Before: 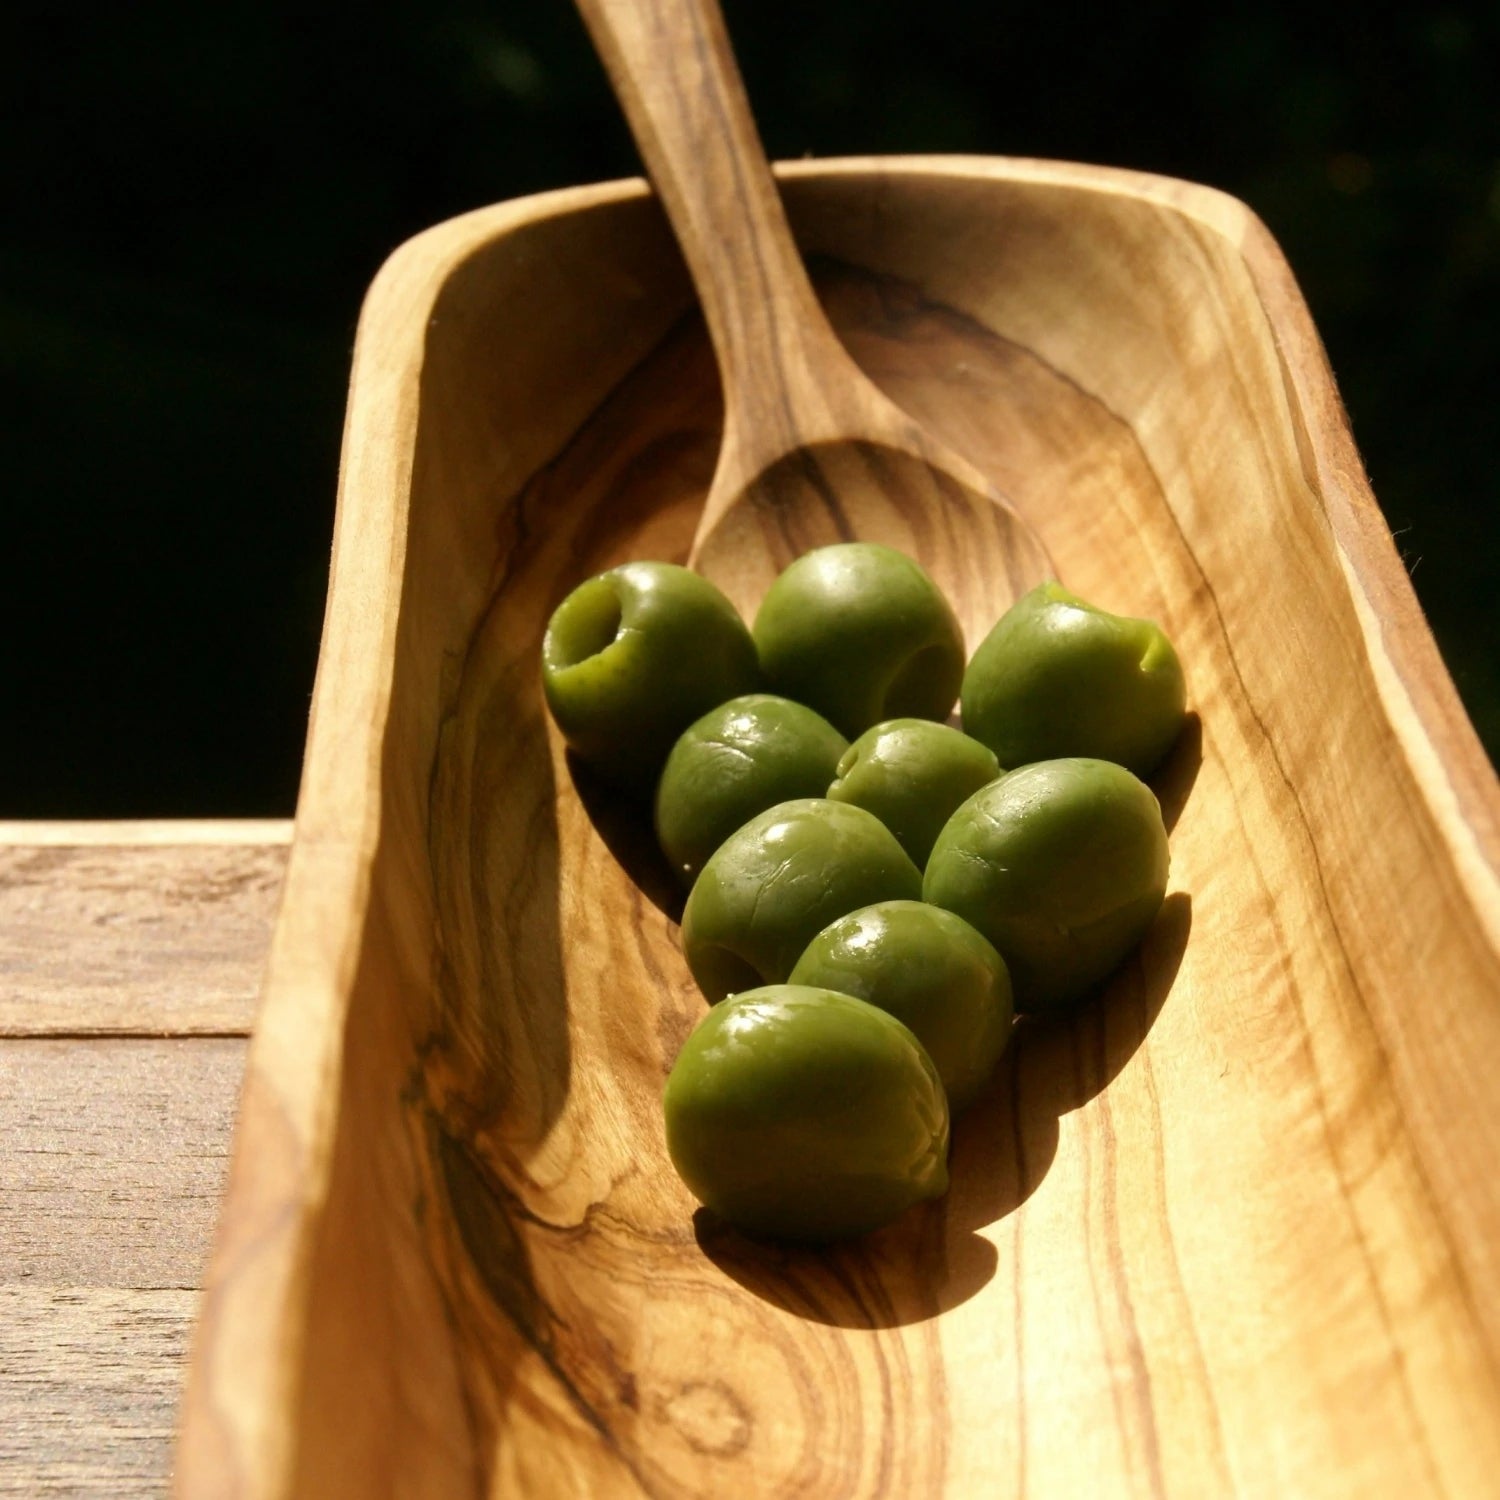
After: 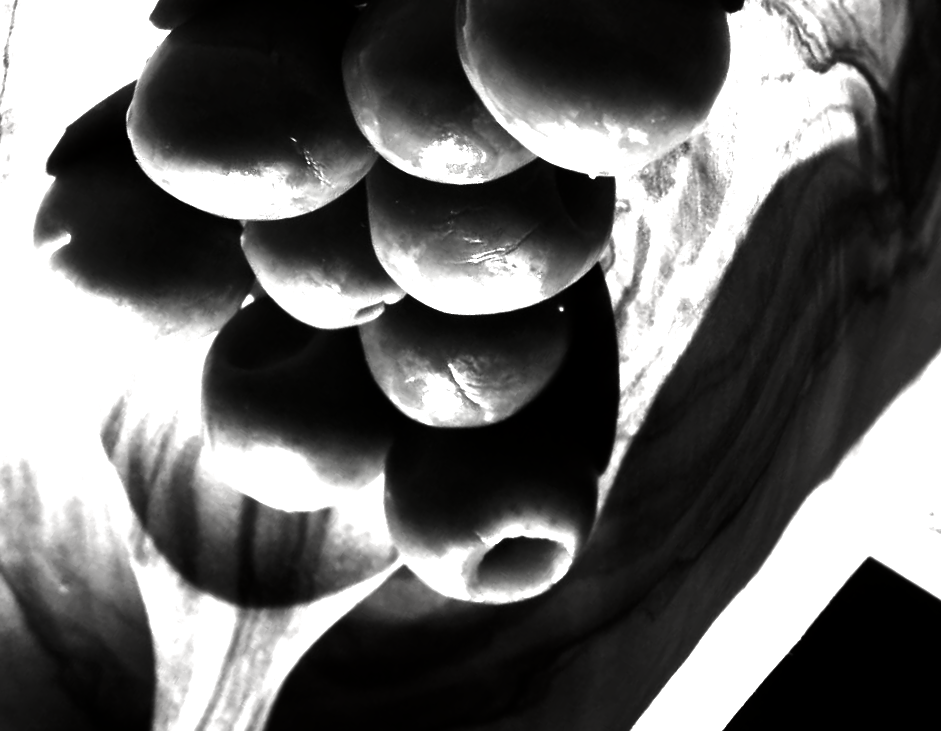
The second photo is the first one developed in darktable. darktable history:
exposure: black level correction 0, exposure 1.603 EV, compensate highlight preservation false
crop and rotate: angle 148.18°, left 9.099%, top 15.634%, right 4.434%, bottom 17.18%
contrast brightness saturation: contrast 0.023, brightness -0.993, saturation -0.989
contrast equalizer: y [[0.5, 0.5, 0.5, 0.512, 0.552, 0.62], [0.5 ×6], [0.5 ×4, 0.504, 0.553], [0 ×6], [0 ×6]], mix -0.291
